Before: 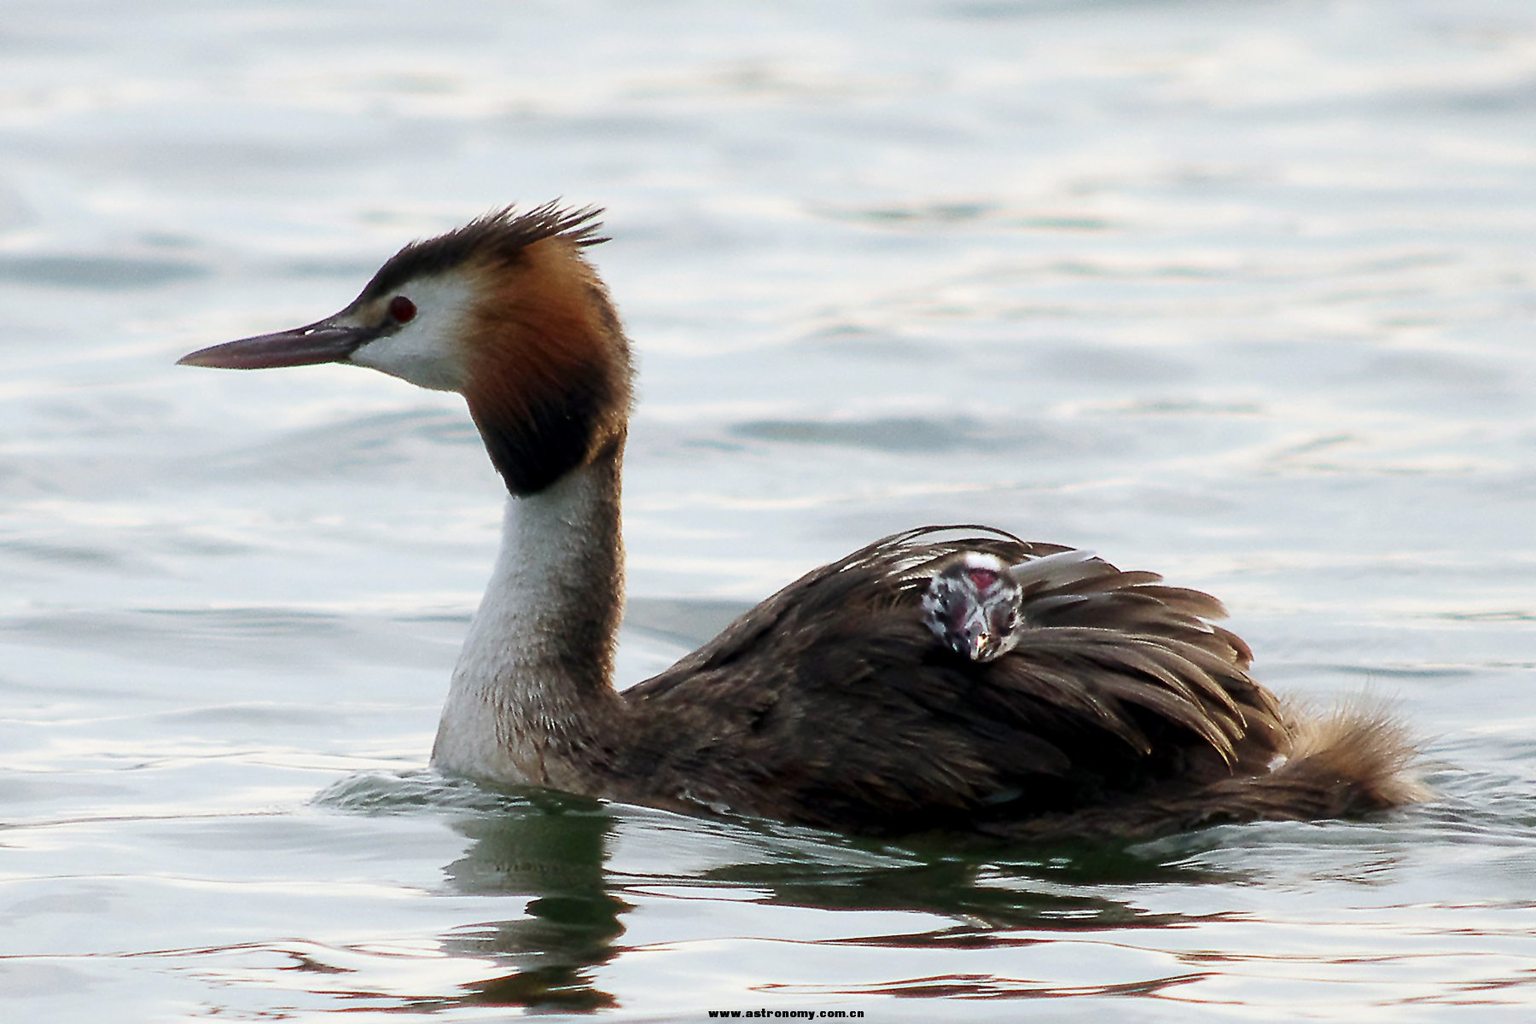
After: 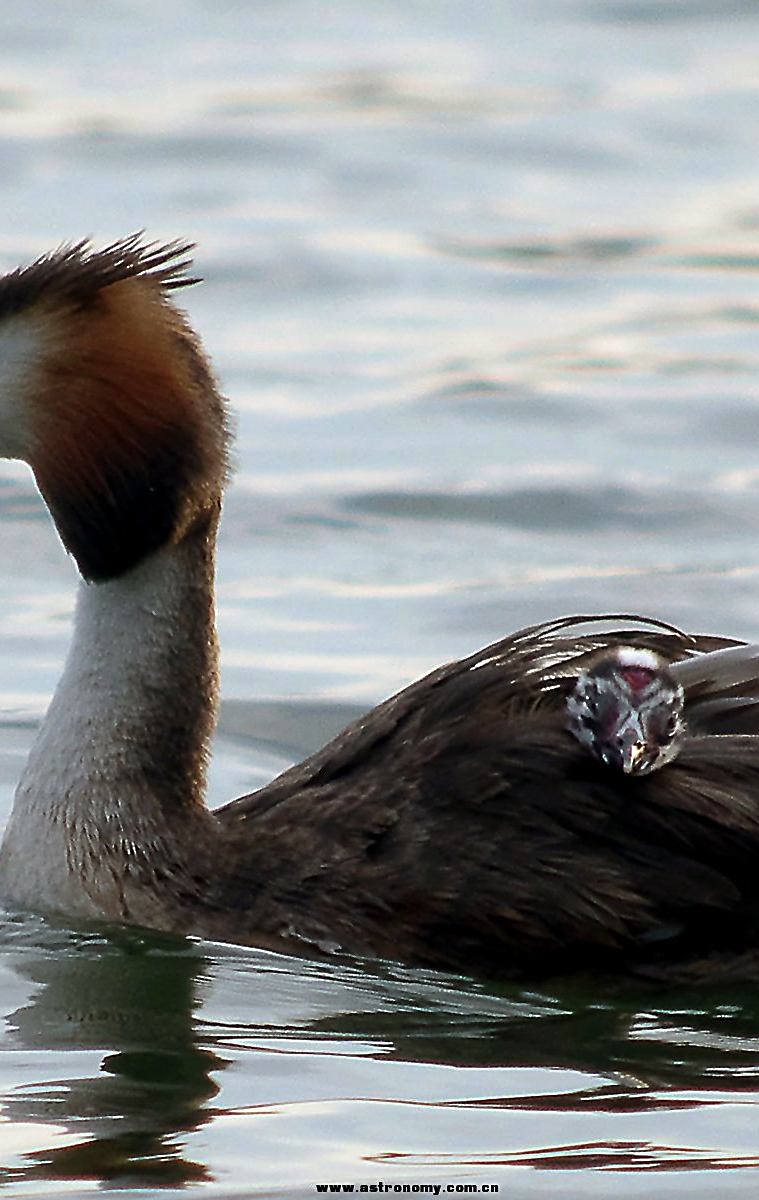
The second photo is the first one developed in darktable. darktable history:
sharpen: on, module defaults
crop: left 28.583%, right 29.231%
base curve: curves: ch0 [(0, 0) (0.595, 0.418) (1, 1)], preserve colors none
tone curve: curves: ch0 [(0, 0) (0.003, 0.003) (0.011, 0.011) (0.025, 0.025) (0.044, 0.044) (0.069, 0.069) (0.1, 0.099) (0.136, 0.135) (0.177, 0.176) (0.224, 0.223) (0.277, 0.275) (0.335, 0.333) (0.399, 0.396) (0.468, 0.465) (0.543, 0.546) (0.623, 0.625) (0.709, 0.711) (0.801, 0.802) (0.898, 0.898) (1, 1)], preserve colors none
